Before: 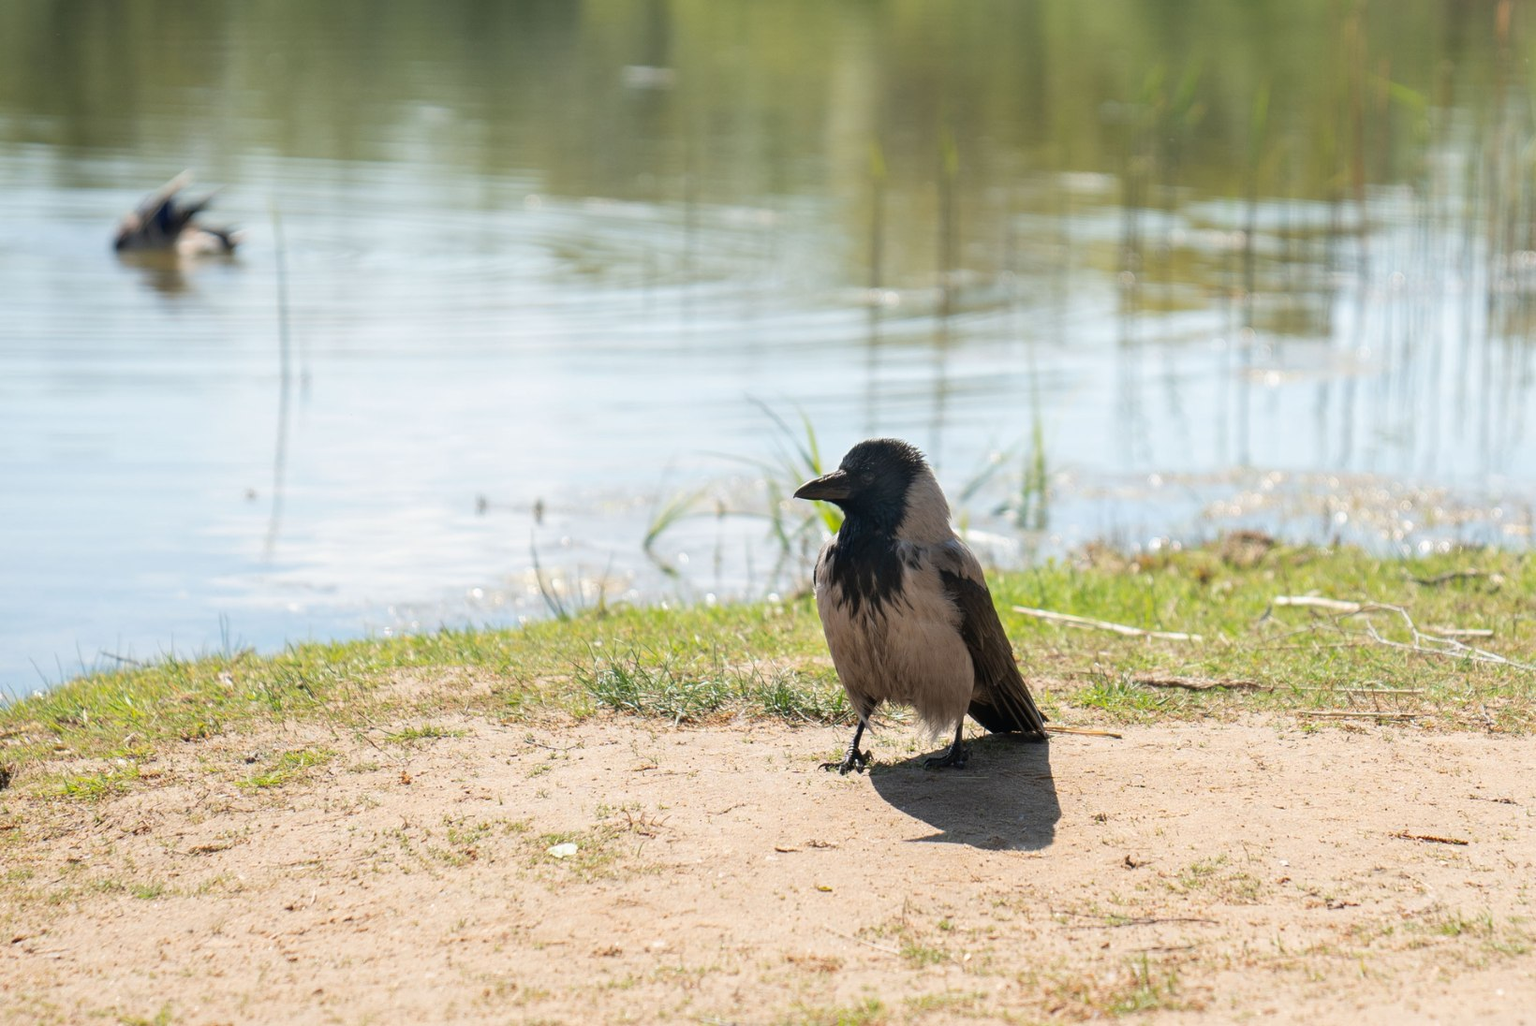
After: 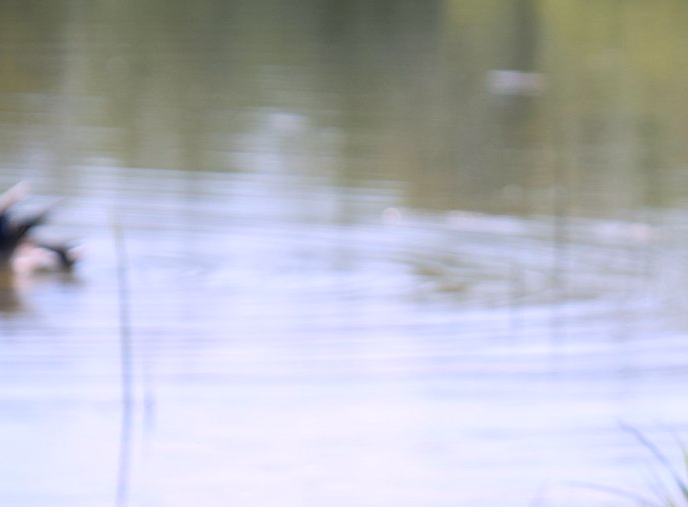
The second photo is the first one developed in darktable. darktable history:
white balance: red 1.042, blue 1.17
crop and rotate: left 10.817%, top 0.062%, right 47.194%, bottom 53.626%
